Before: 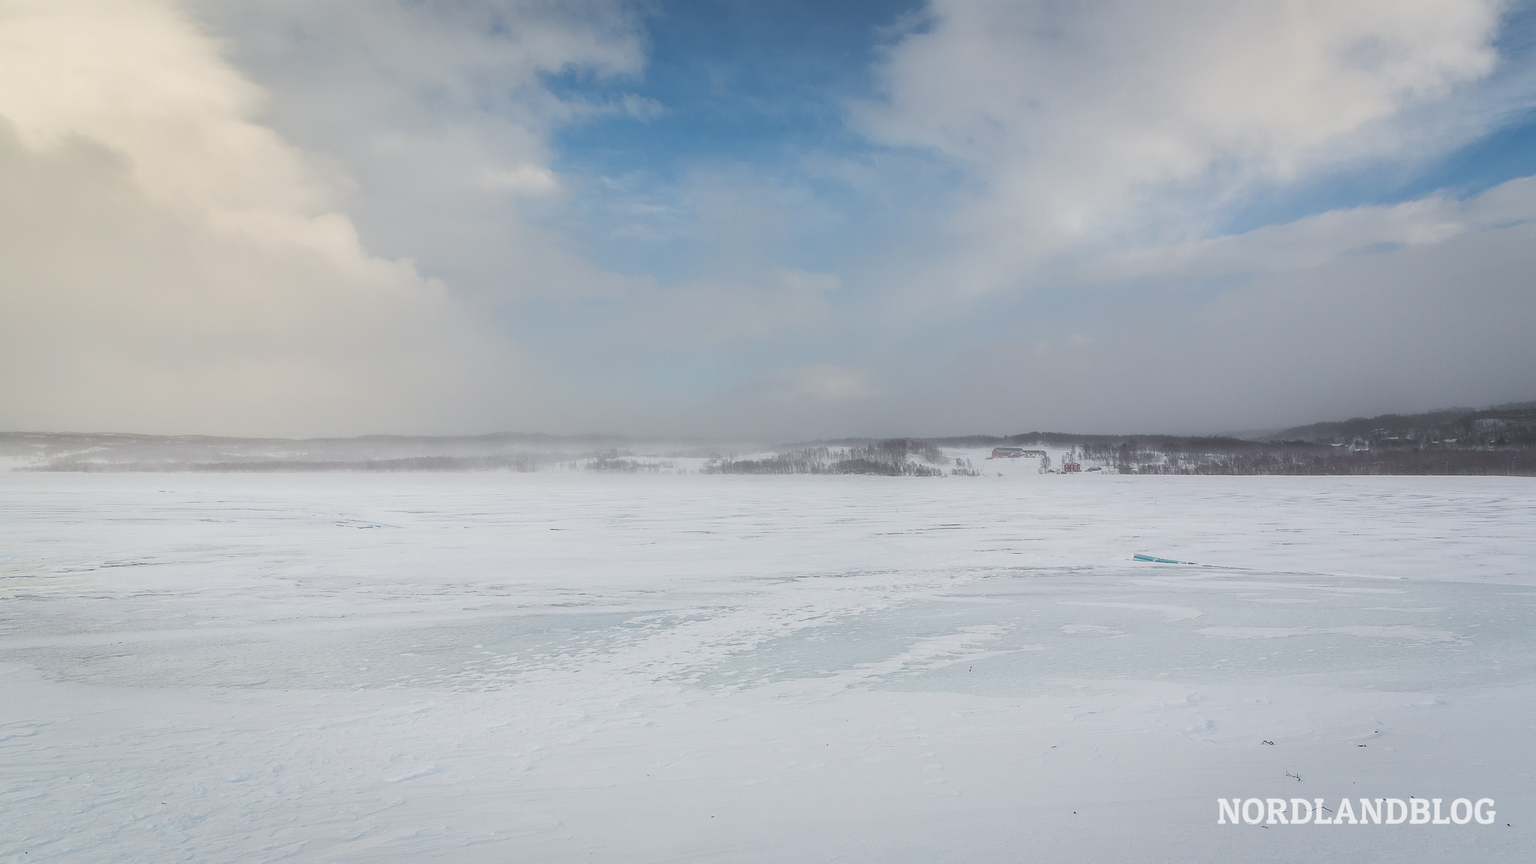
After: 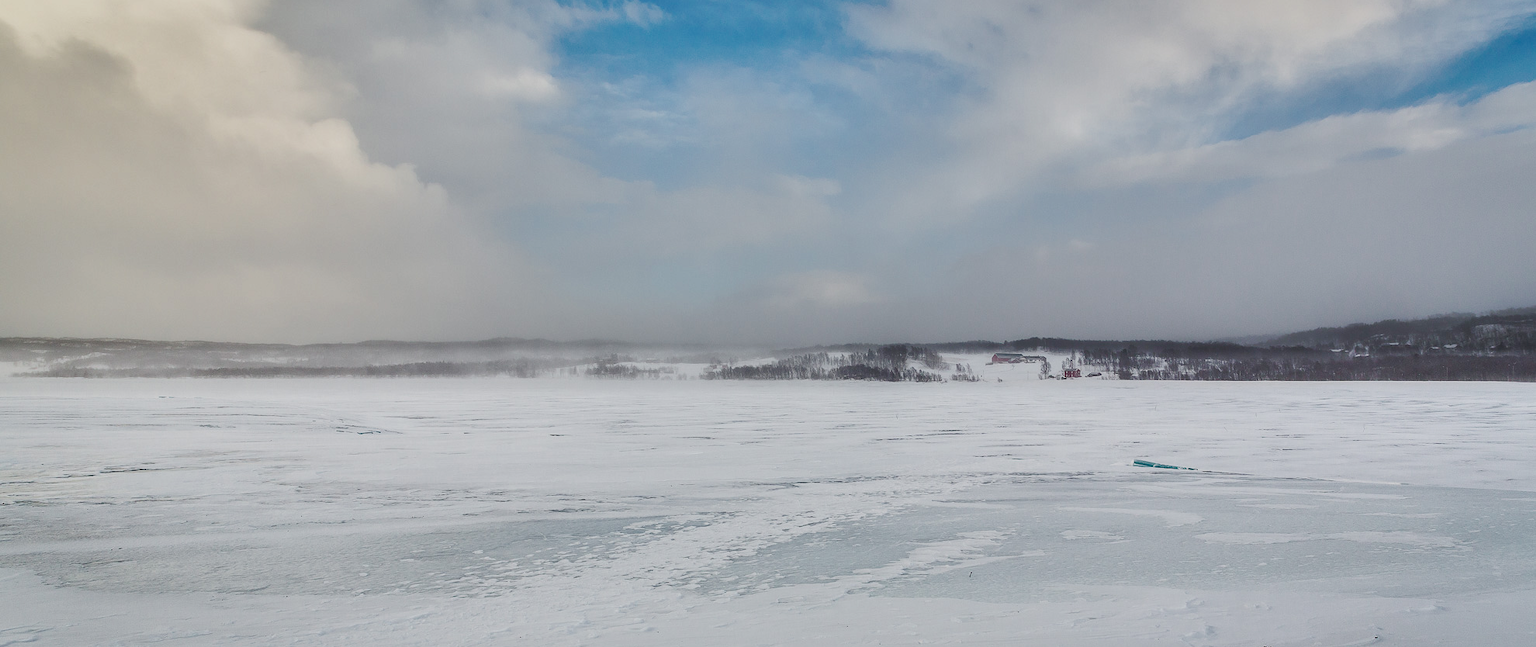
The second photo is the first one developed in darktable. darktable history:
crop: top 11.04%, bottom 13.937%
exposure: exposure -0.206 EV, compensate highlight preservation false
base curve: curves: ch0 [(0, 0) (0.032, 0.025) (0.121, 0.166) (0.206, 0.329) (0.605, 0.79) (1, 1)], exposure shift 0.566, preserve colors none
shadows and highlights: shadows 30.74, highlights -62.75, shadows color adjustment 97.99%, highlights color adjustment 58.9%, soften with gaussian
